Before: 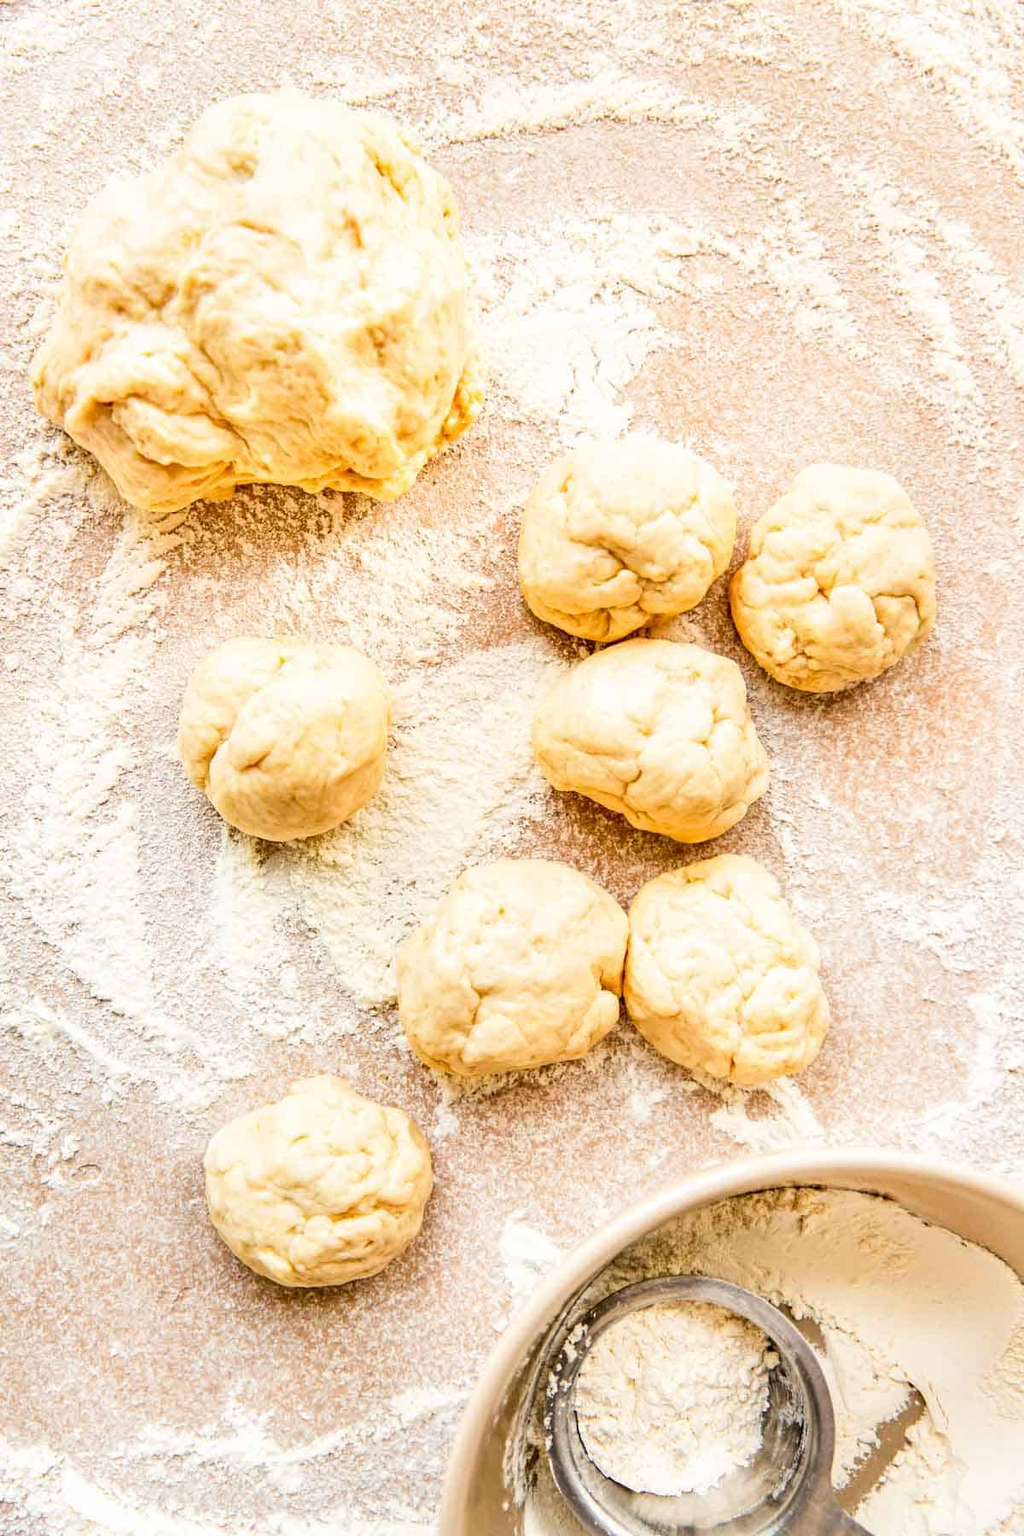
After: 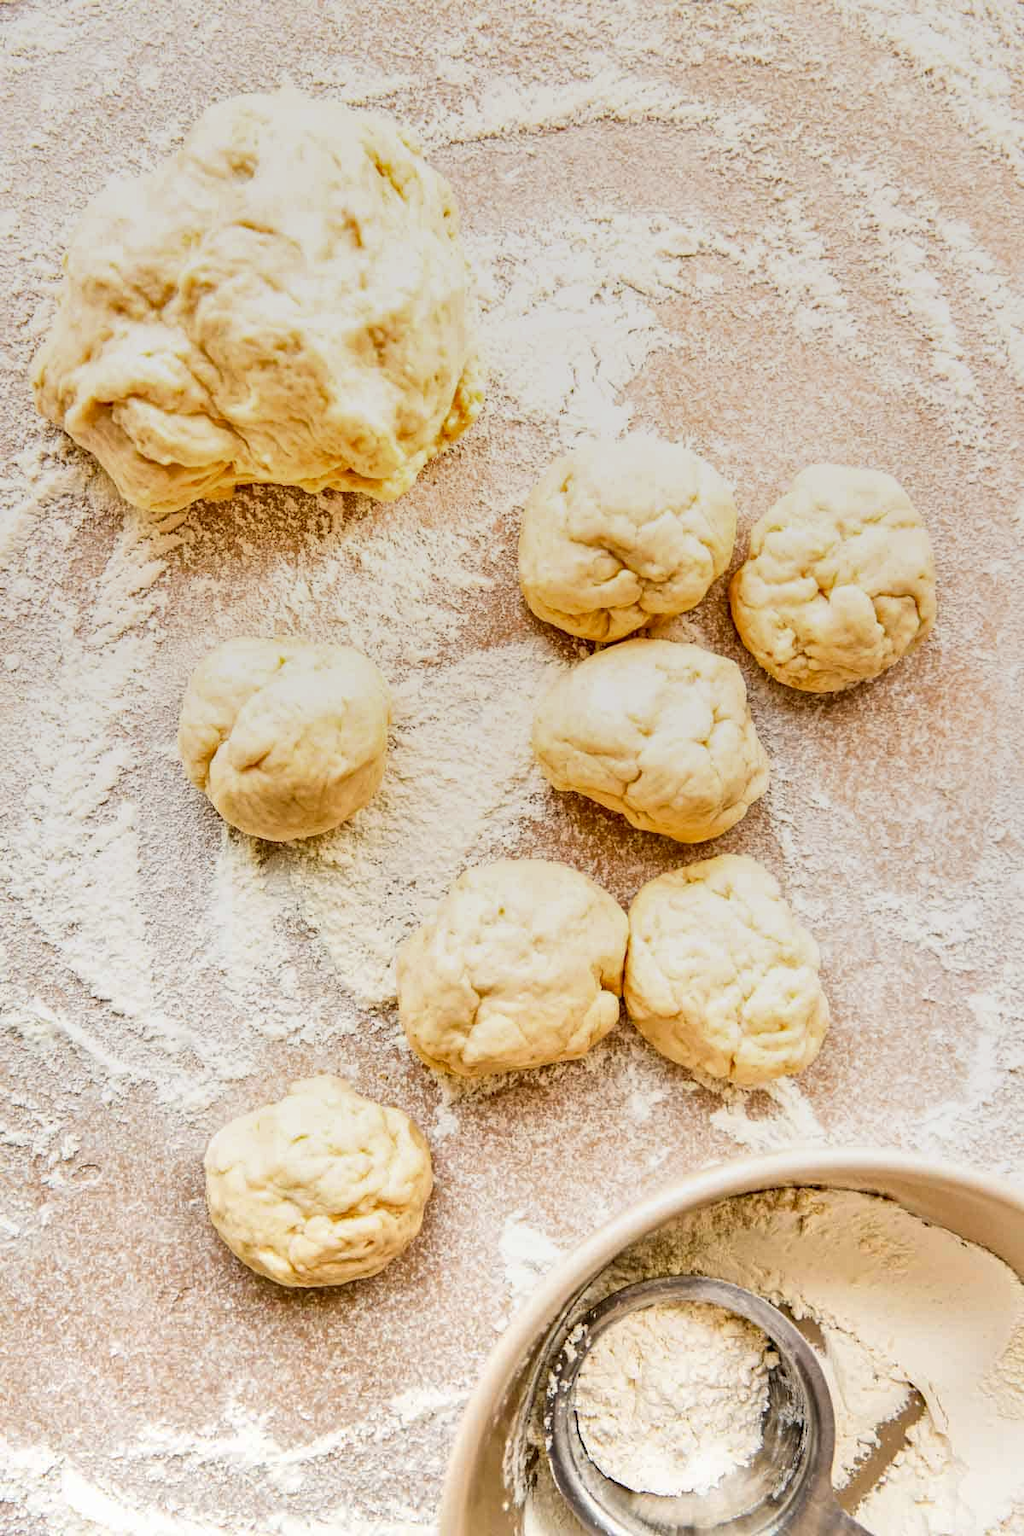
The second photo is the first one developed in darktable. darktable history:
graduated density: rotation 5.63°, offset 76.9
local contrast: mode bilateral grid, contrast 20, coarseness 50, detail 130%, midtone range 0.2
